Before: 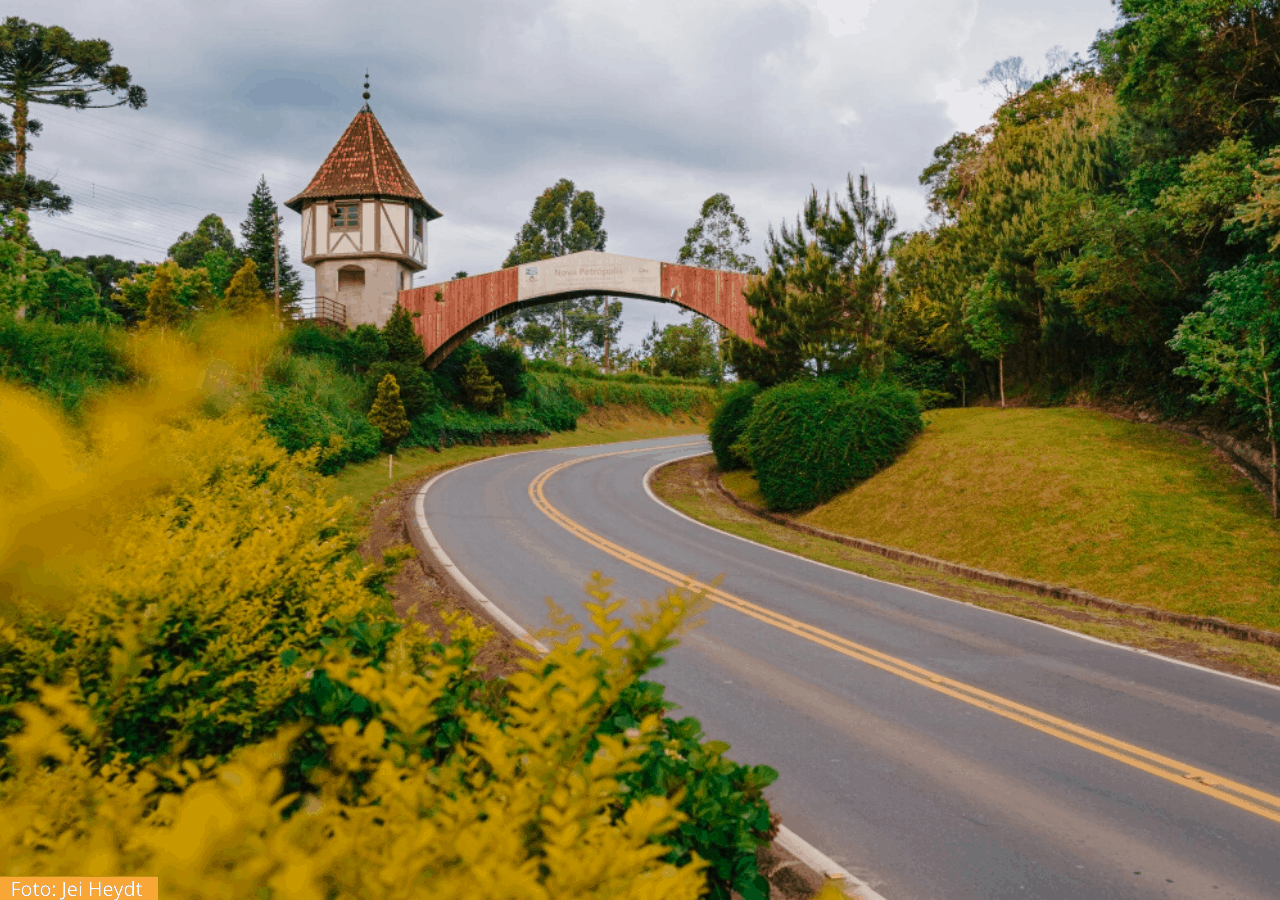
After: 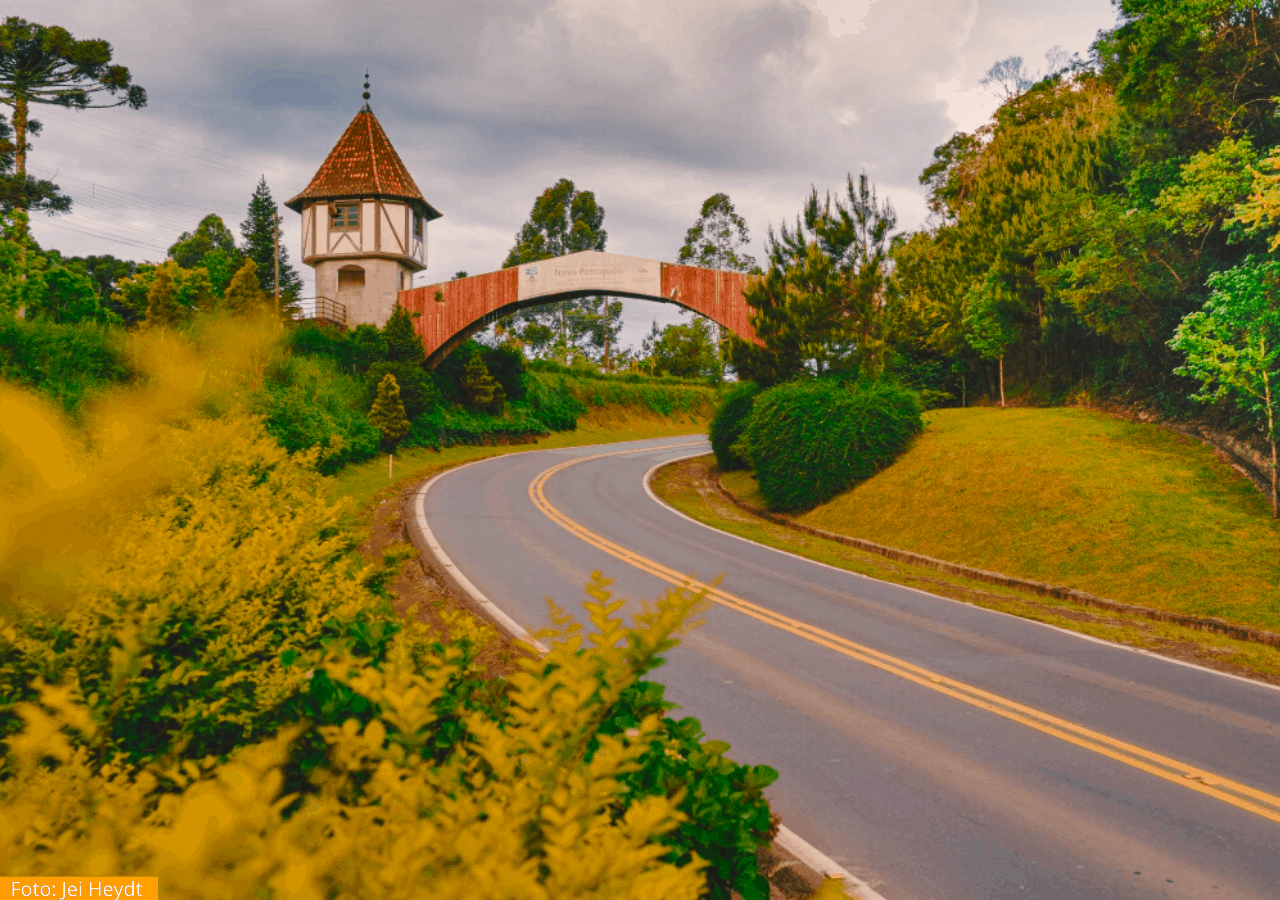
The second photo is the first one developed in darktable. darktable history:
shadows and highlights: shadows 75, highlights -60.85, soften with gaussian
color balance rgb: shadows lift › chroma 2%, shadows lift › hue 247.2°, power › chroma 0.3%, power › hue 25.2°, highlights gain › chroma 3%, highlights gain › hue 60°, global offset › luminance 0.75%, perceptual saturation grading › global saturation 20%, perceptual saturation grading › highlights -20%, perceptual saturation grading › shadows 30%, global vibrance 20%
